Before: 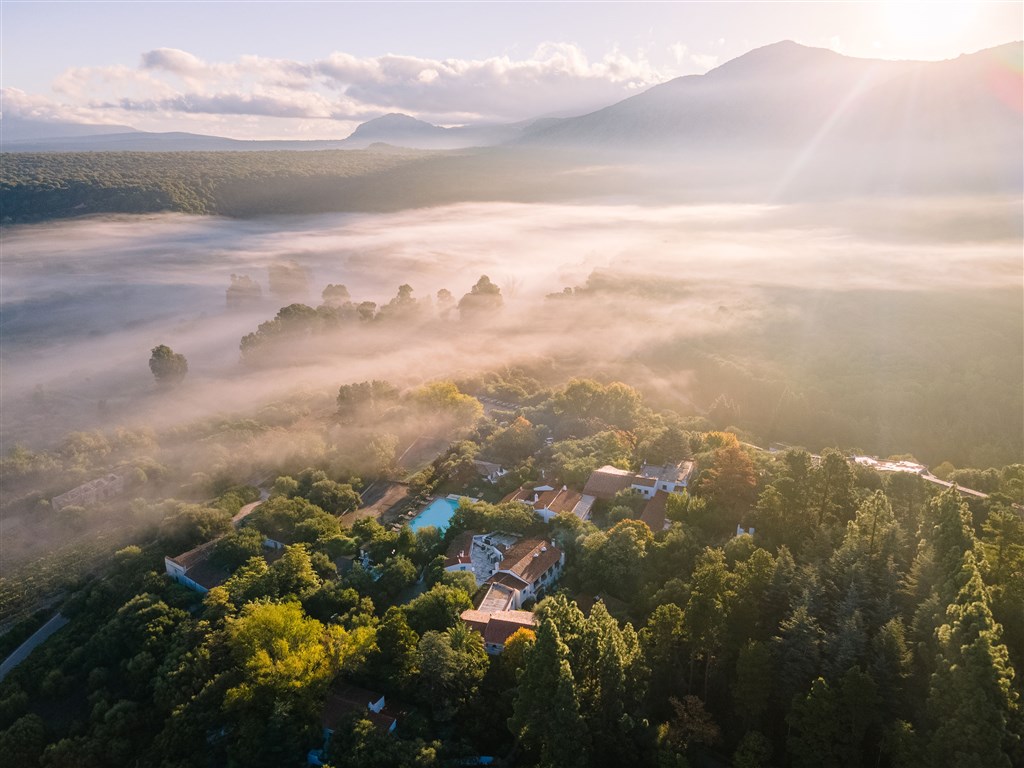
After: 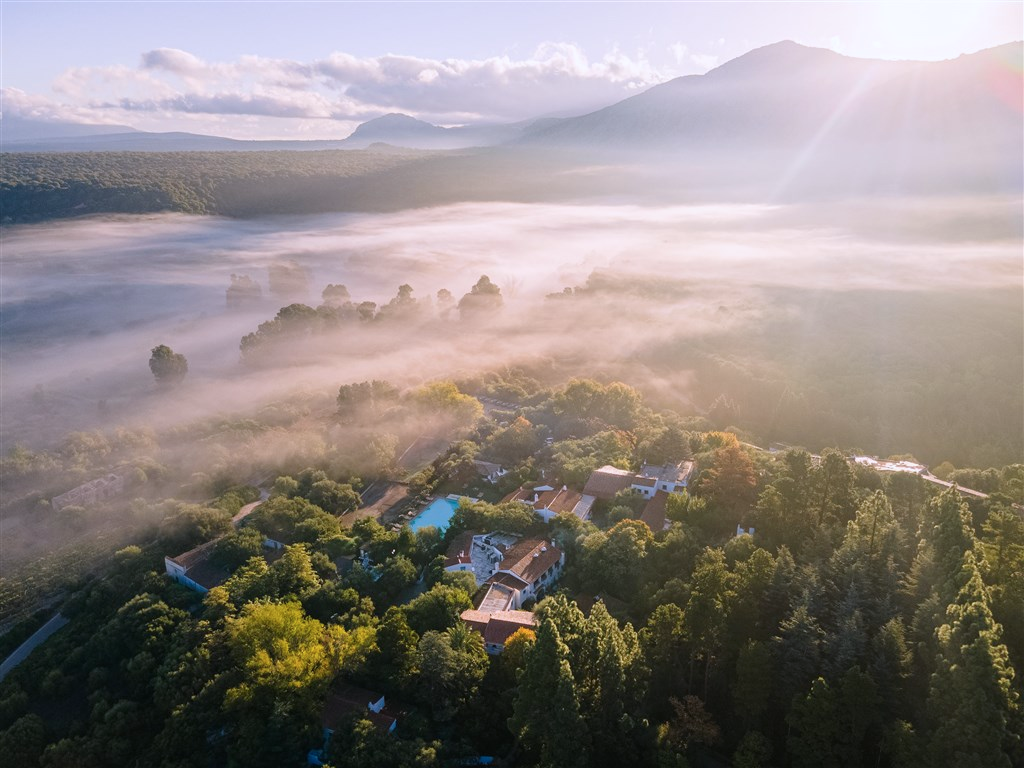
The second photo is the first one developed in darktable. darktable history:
exposure: exposure -0.041 EV, compensate exposure bias true, compensate highlight preservation false
color calibration: illuminant as shot in camera, x 0.358, y 0.373, temperature 4628.91 K
